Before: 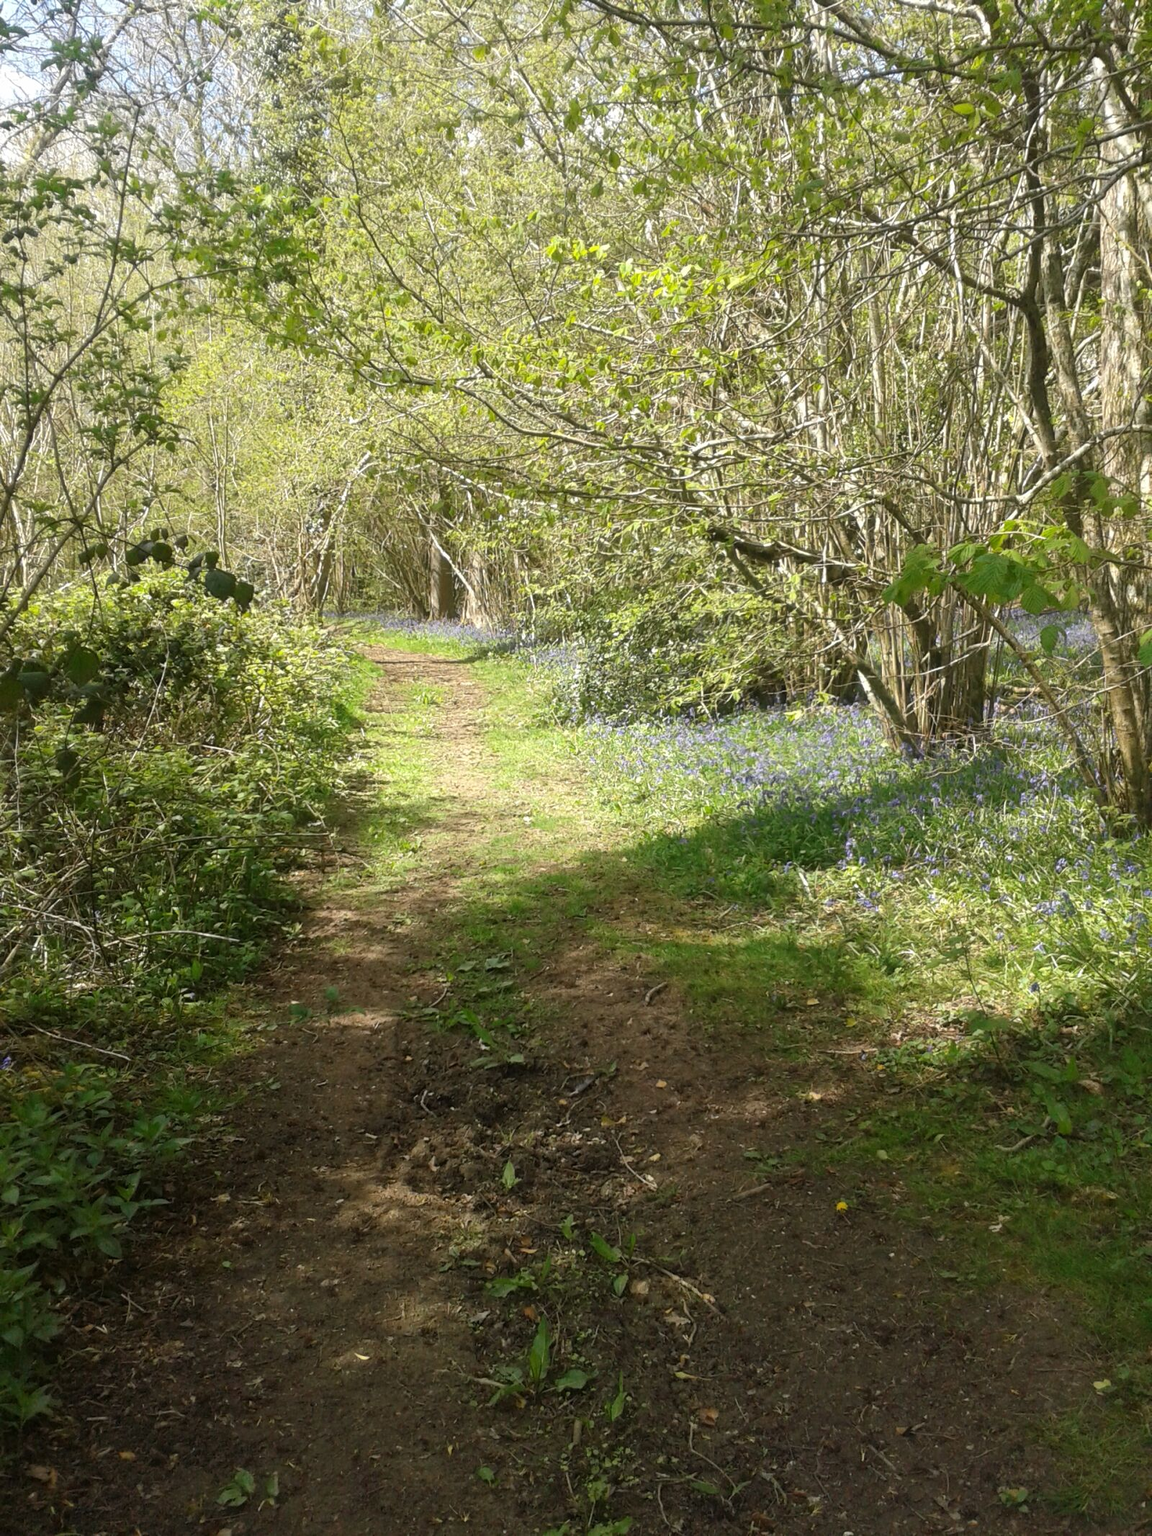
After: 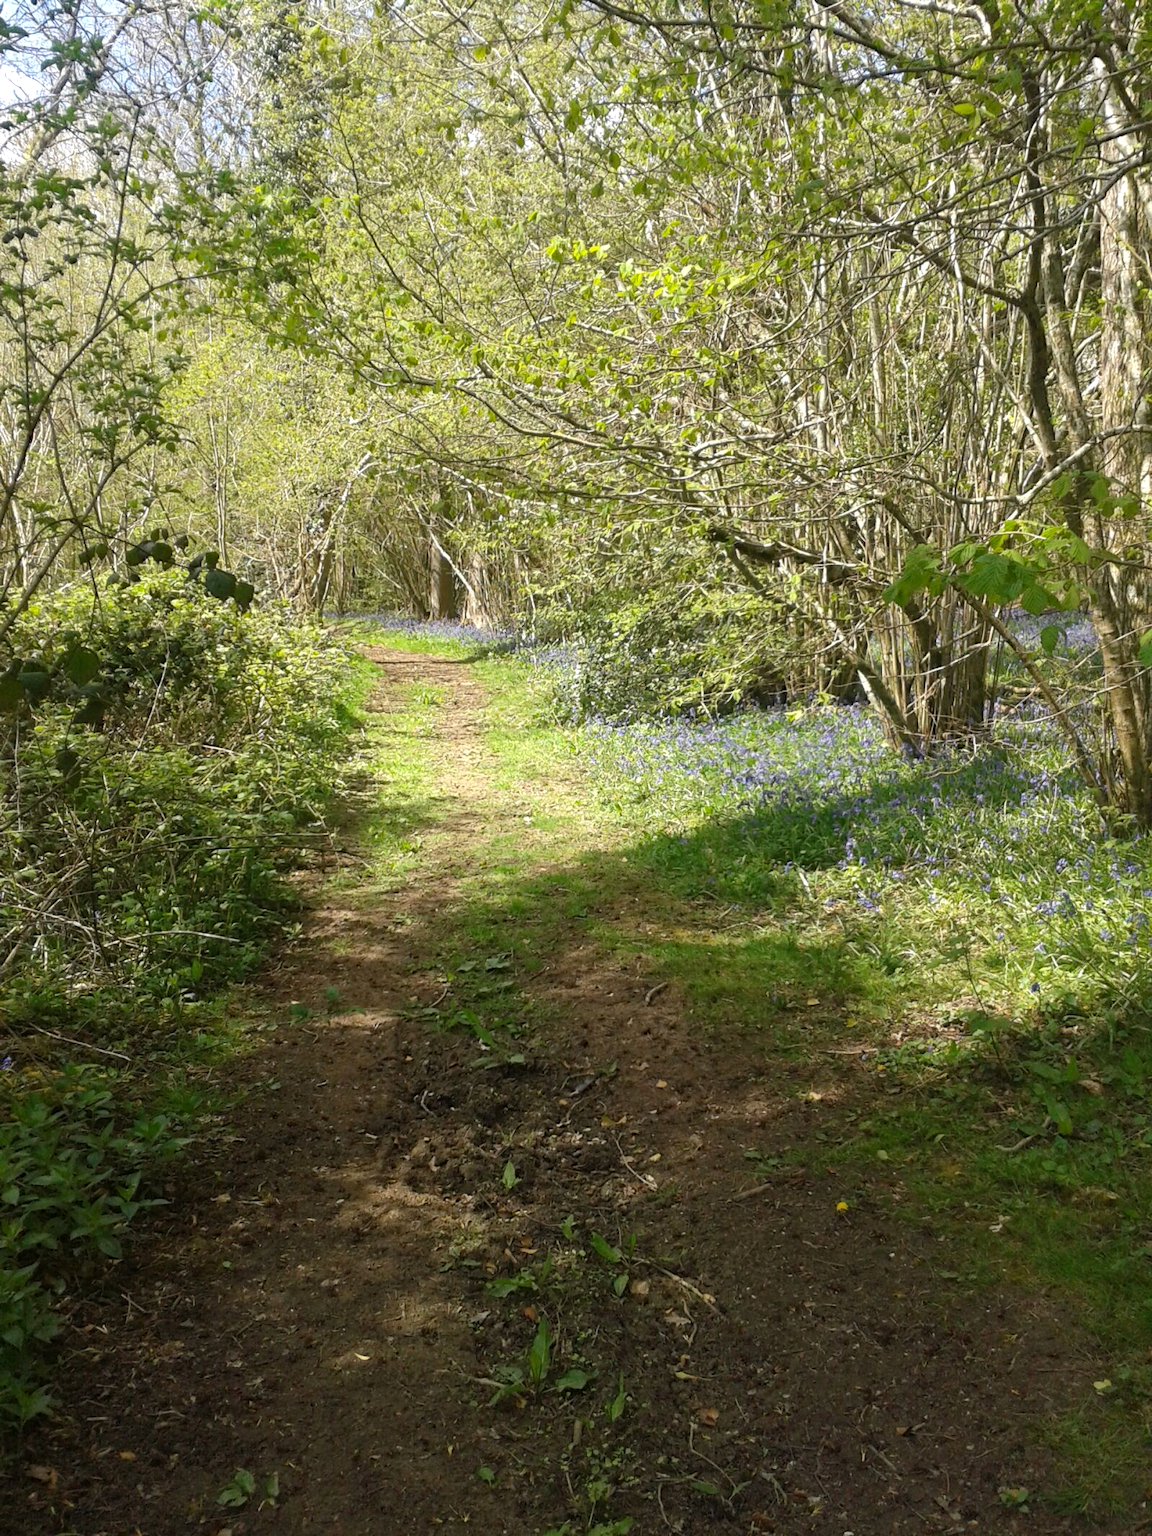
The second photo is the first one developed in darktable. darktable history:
haze removal: strength 0.302, distance 0.249, compatibility mode true, adaptive false
